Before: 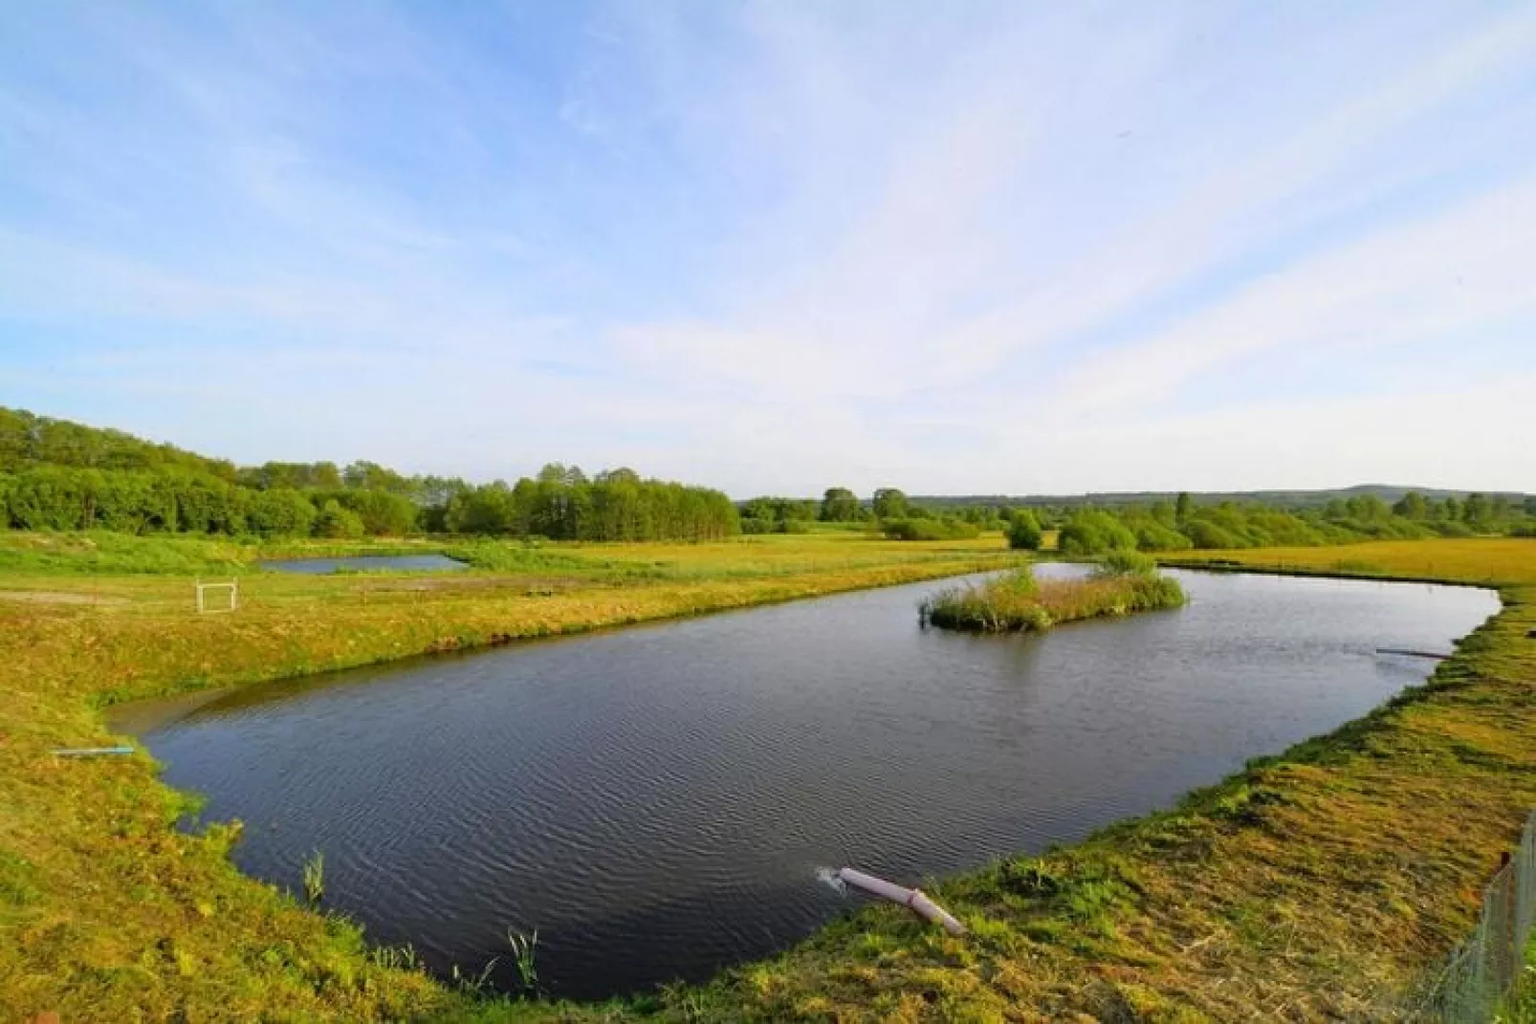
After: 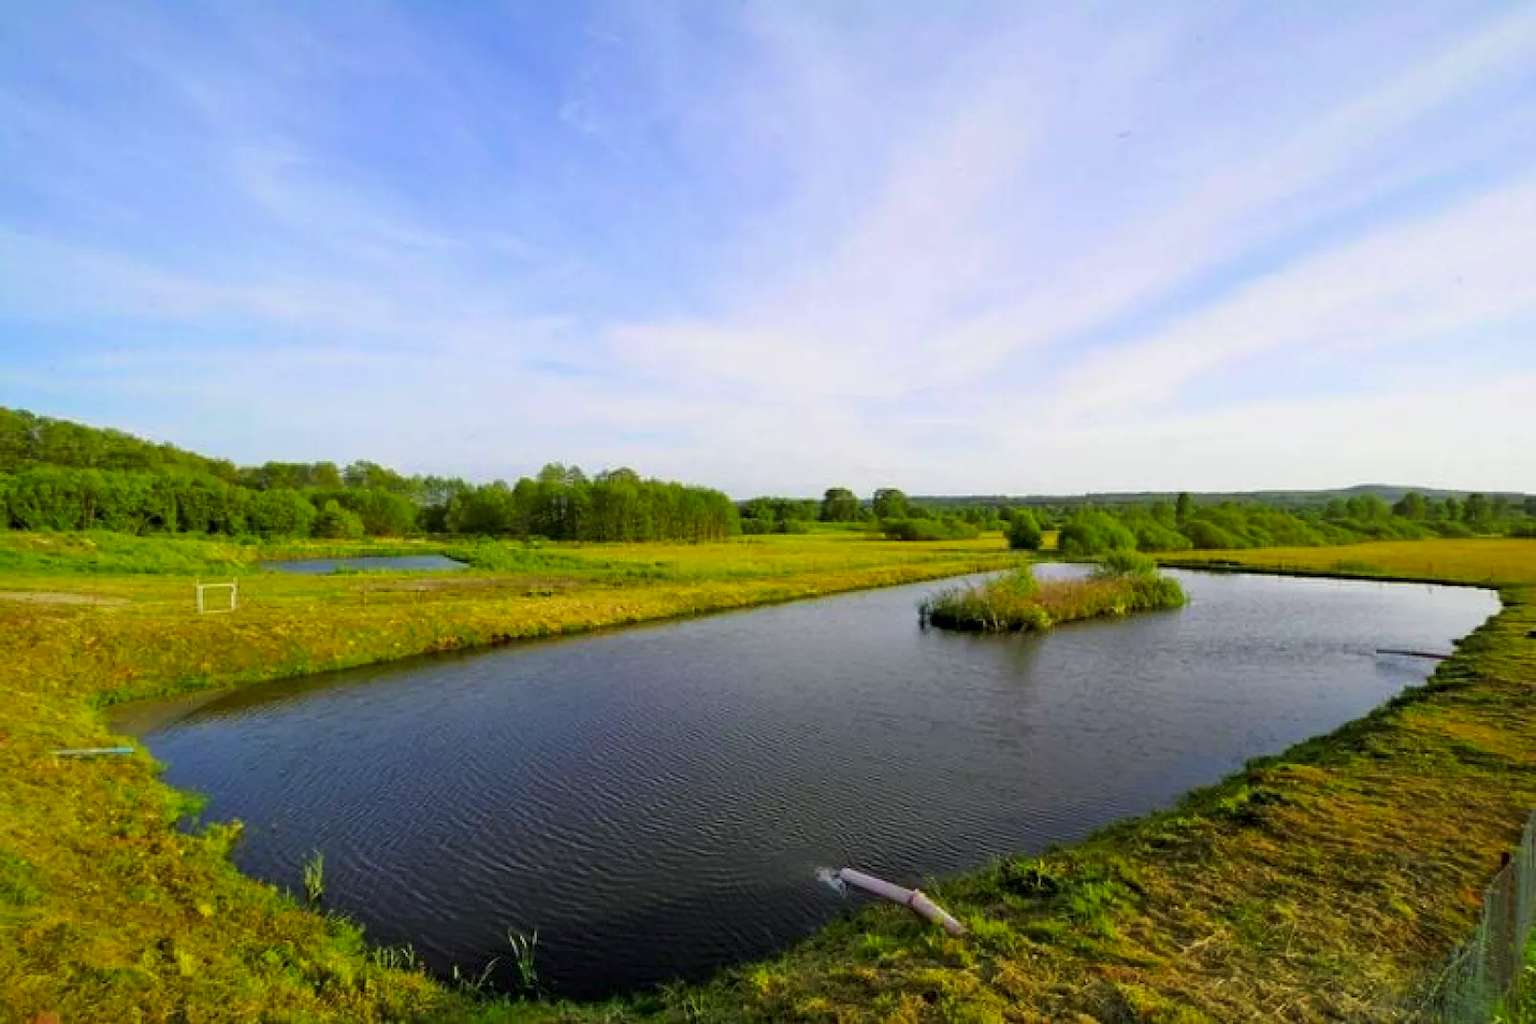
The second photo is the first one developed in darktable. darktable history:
tone curve: curves: ch0 [(0, 0) (0.003, 0.002) (0.011, 0.009) (0.025, 0.02) (0.044, 0.035) (0.069, 0.055) (0.1, 0.08) (0.136, 0.109) (0.177, 0.142) (0.224, 0.179) (0.277, 0.222) (0.335, 0.268) (0.399, 0.329) (0.468, 0.409) (0.543, 0.495) (0.623, 0.579) (0.709, 0.669) (0.801, 0.767) (0.898, 0.885) (1, 1)], preserve colors none
color look up table: target L [79.39, 72.12, 59.58, 44.38, 200.12, 100, 79.31, 68.94, 64.7, 59.43, 53.07, 51.28, 45.11, 37.62, 55.11, 50.66, 39.29, 37.28, 29.64, 18.23, 70.14, 68.25, 50.98, 47.28, 0 ×25], target a [-1.117, -24.85, -41.8, -15.2, -0.016, 0, -3.652, 12.48, 16.47, 32.74, -0.209, 48.77, 48.75, 16.52, 11.7, 50.45, 16.59, -0.161, 29.93, 0.319, -29.91, -0.928, -14.82, -1.179, 0 ×25], target b [-0.867, 59.71, 35.37, 26.56, 0.202, -0.002, 69.98, 63.97, 15.43, 59.59, -0.447, 14, 30.15, 18.85, -26.03, -17.42, -50.78, -1.378, -25.22, -1.577, -2.267, -1.272, -28.57, -27.93, 0 ×25], num patches 24
